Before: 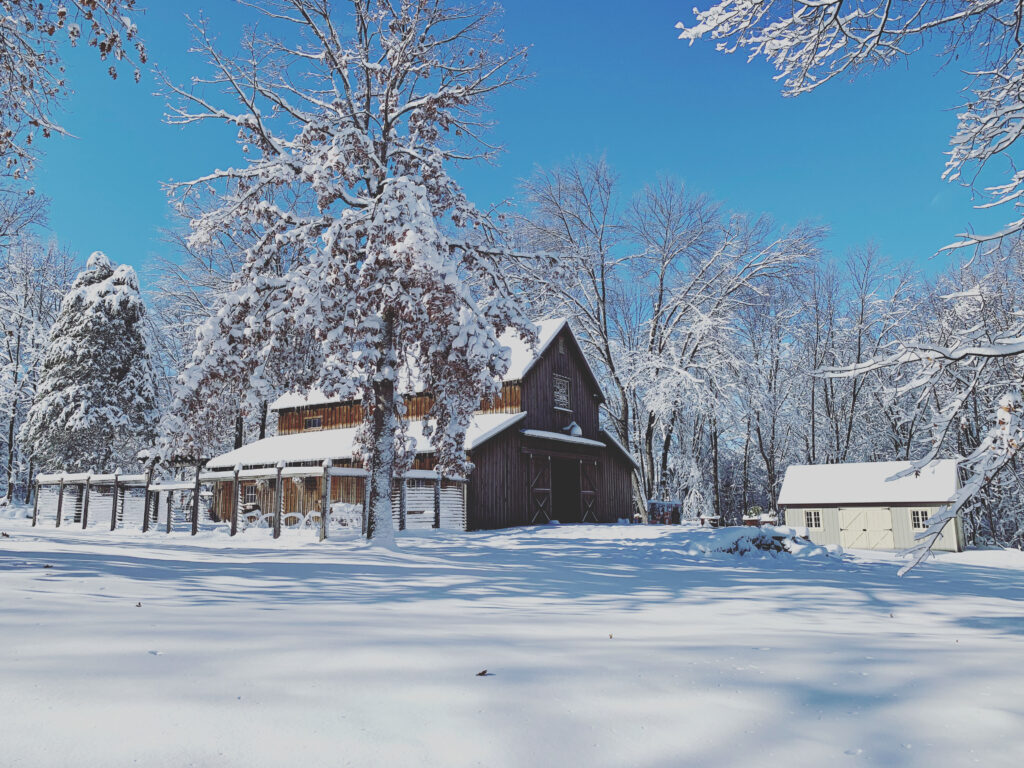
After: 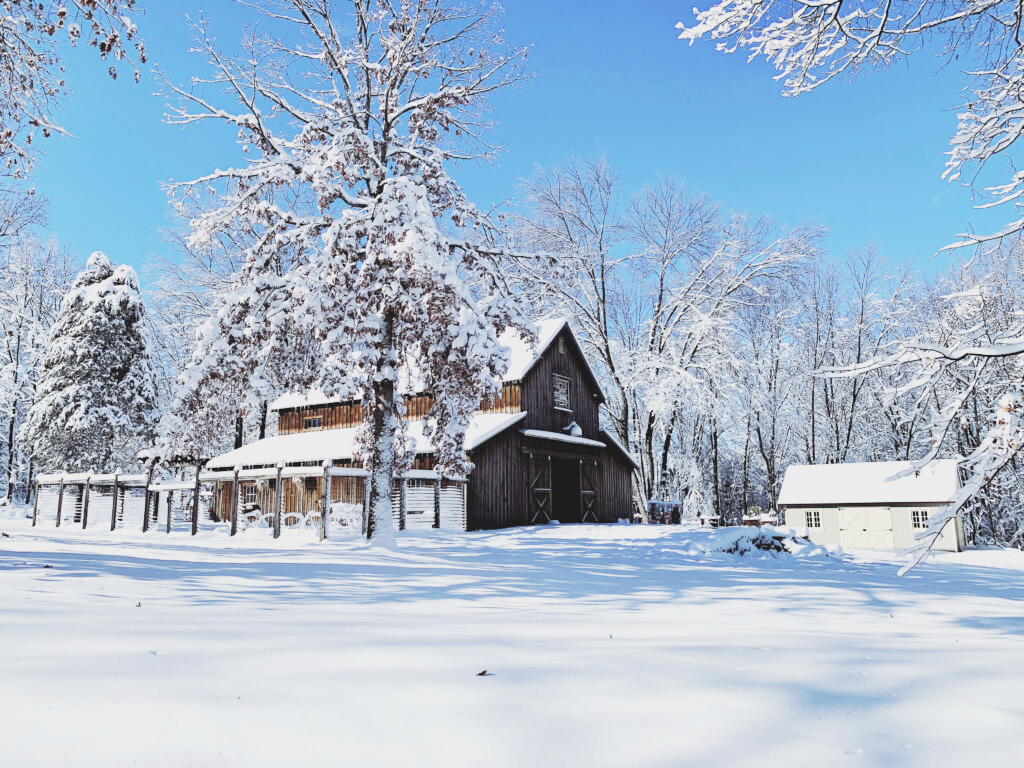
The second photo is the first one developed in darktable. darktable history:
exposure: exposure 0.774 EV, compensate highlight preservation false
filmic rgb: black relative exposure -5.11 EV, white relative exposure 3.98 EV, hardness 2.89, contrast 1.396, highlights saturation mix -19.74%
